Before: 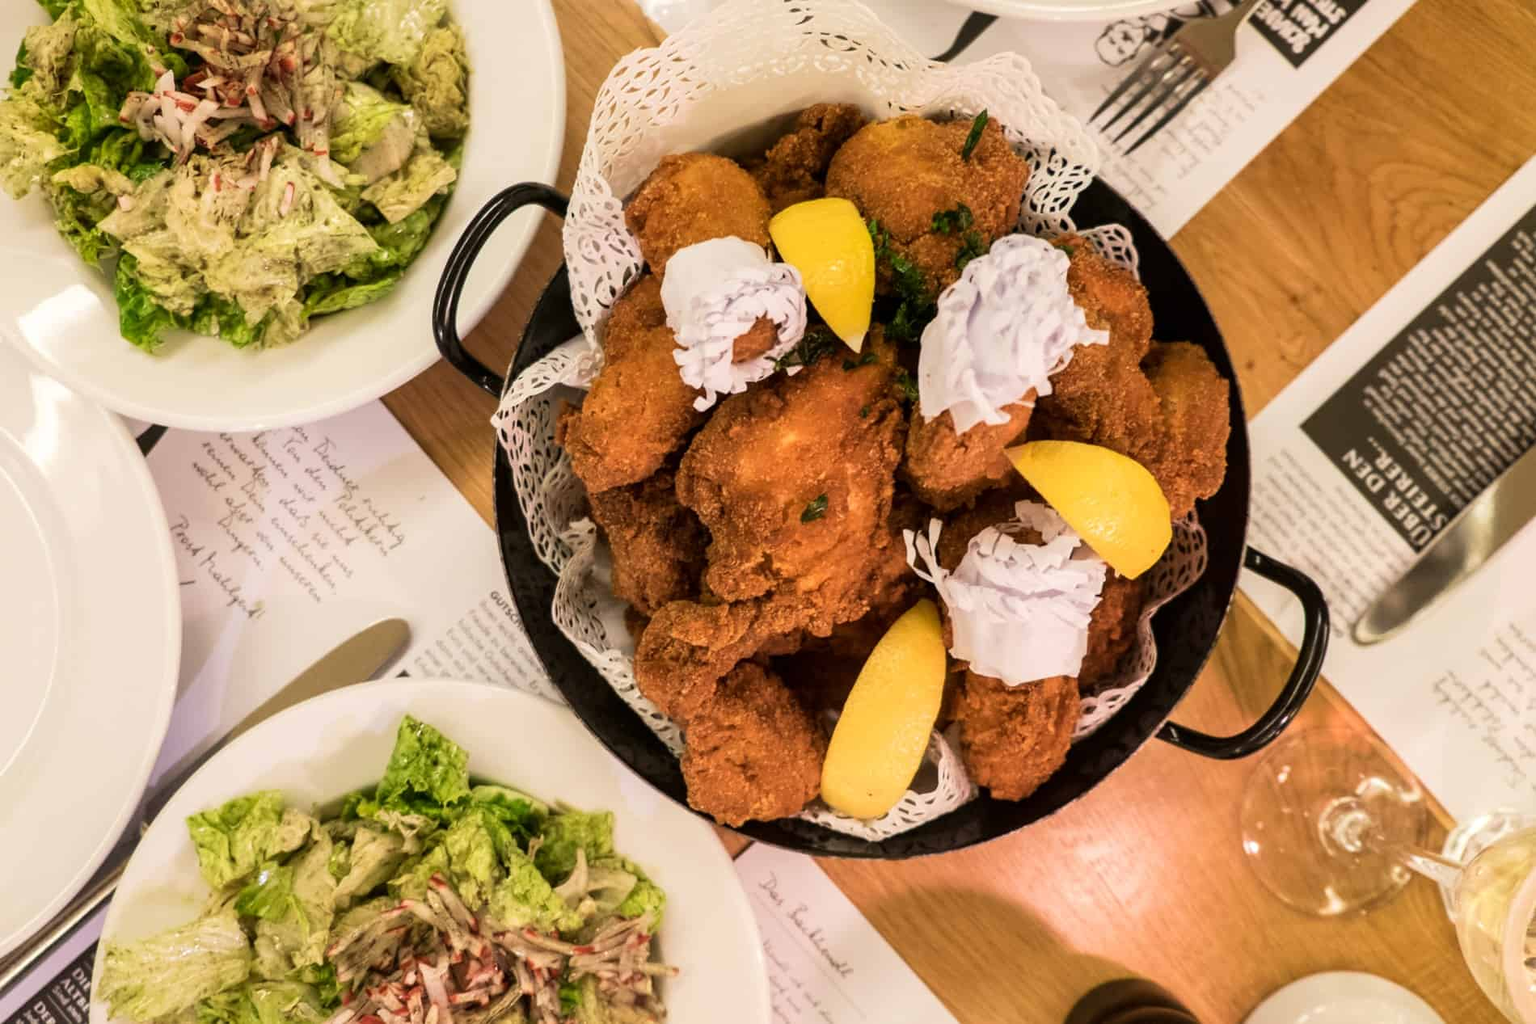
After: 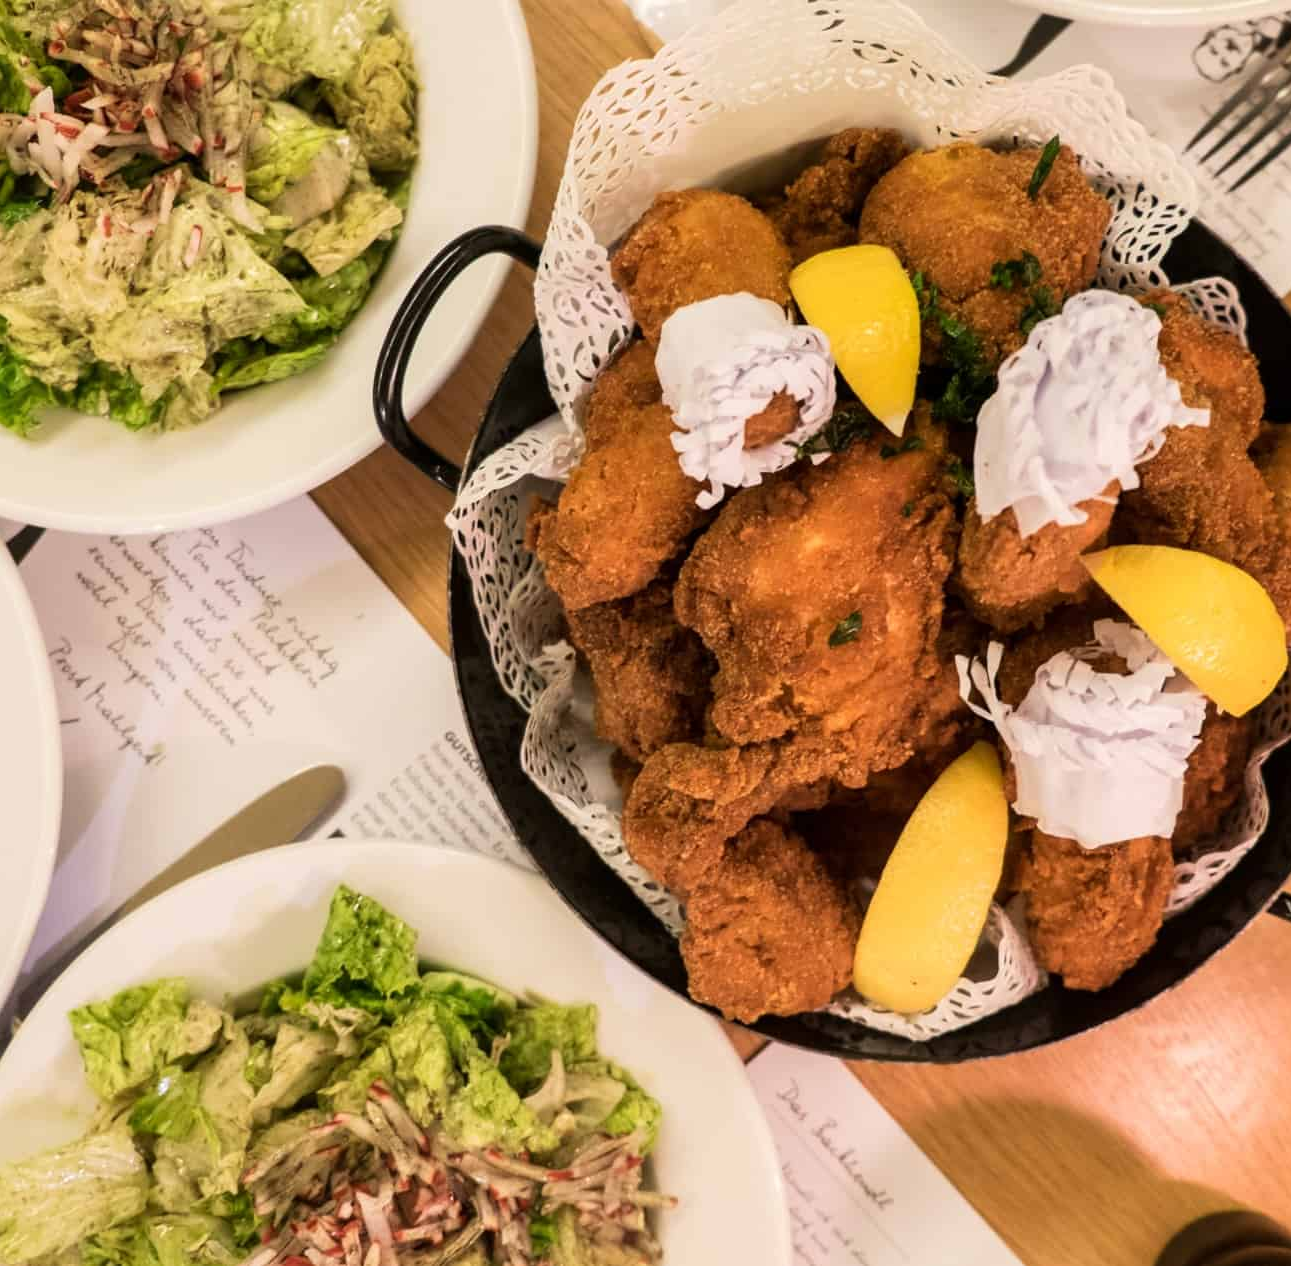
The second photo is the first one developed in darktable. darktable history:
crop and rotate: left 8.571%, right 23.445%
